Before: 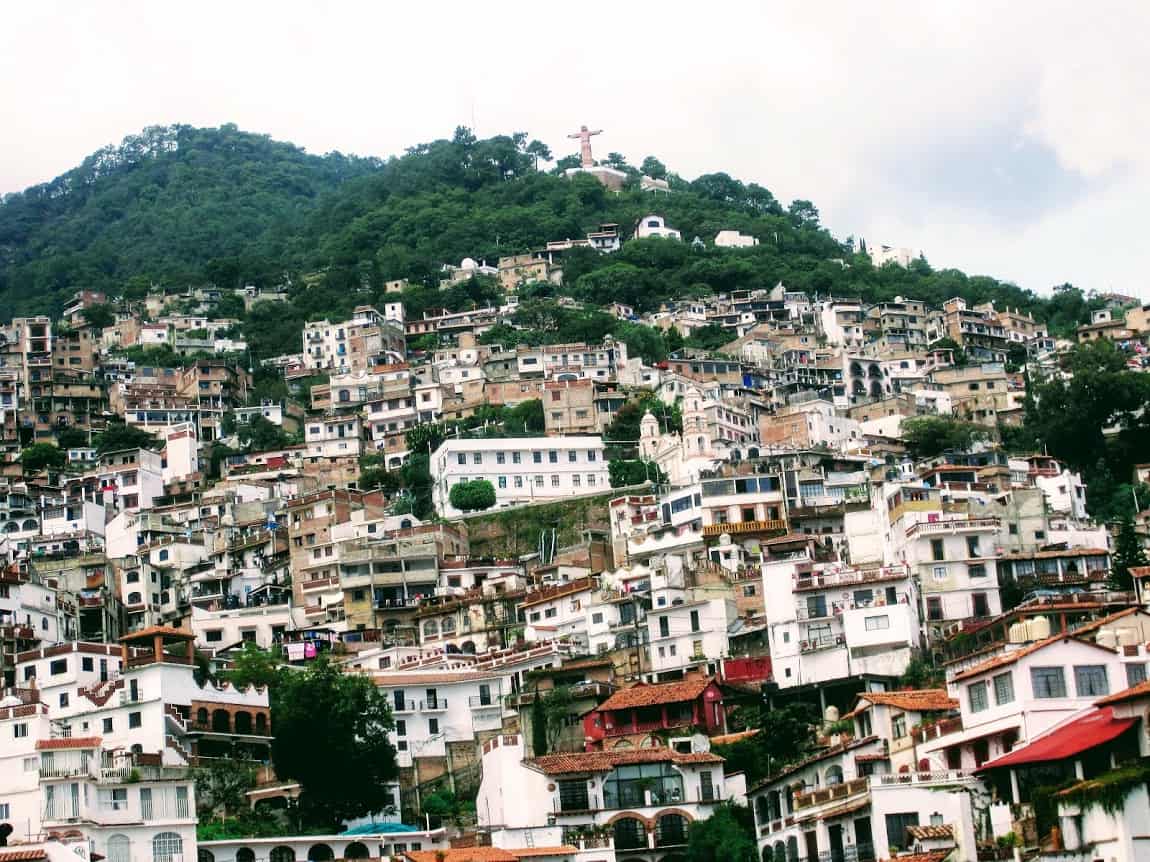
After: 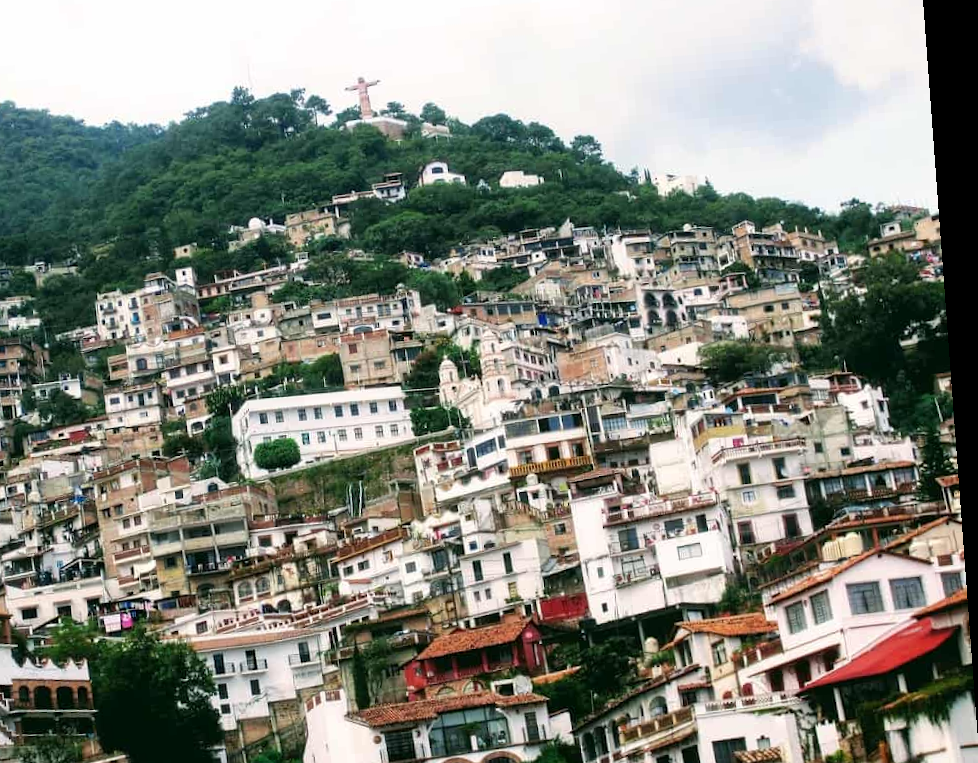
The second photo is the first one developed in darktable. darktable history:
rotate and perspective: rotation -4.25°, automatic cropping off
crop: left 19.159%, top 9.58%, bottom 9.58%
